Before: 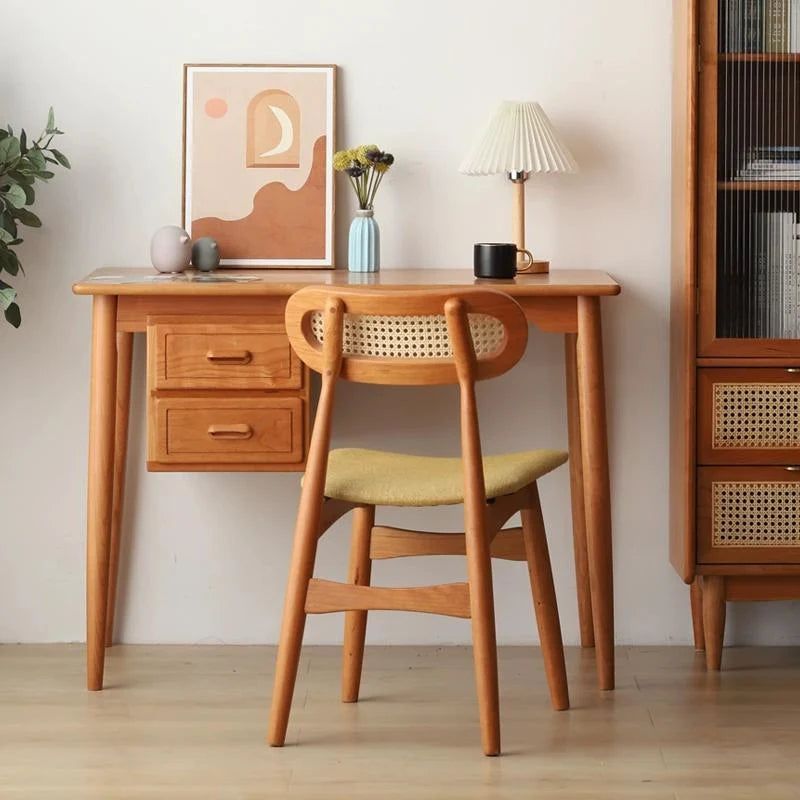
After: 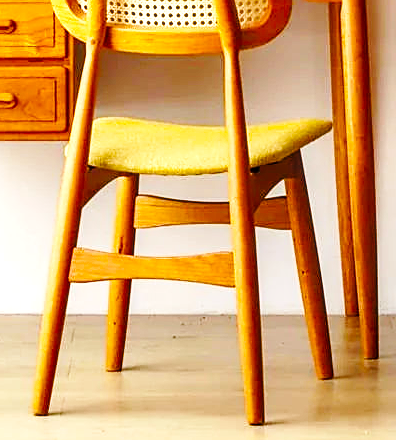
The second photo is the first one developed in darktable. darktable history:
shadows and highlights: shadows 31.94, highlights -31.29, soften with gaussian
local contrast: on, module defaults
tone equalizer: -8 EV -0.416 EV, -7 EV -0.39 EV, -6 EV -0.328 EV, -5 EV -0.257 EV, -3 EV 0.212 EV, -2 EV 0.306 EV, -1 EV 0.396 EV, +0 EV 0.444 EV
color balance rgb: linear chroma grading › global chroma 20.021%, perceptual saturation grading › global saturation 19.878%, perceptual brilliance grading › global brilliance 11.869%
crop: left 29.616%, top 41.421%, right 20.783%, bottom 3.477%
base curve: curves: ch0 [(0, 0) (0.032, 0.025) (0.121, 0.166) (0.206, 0.329) (0.605, 0.79) (1, 1)], preserve colors none
sharpen: on, module defaults
